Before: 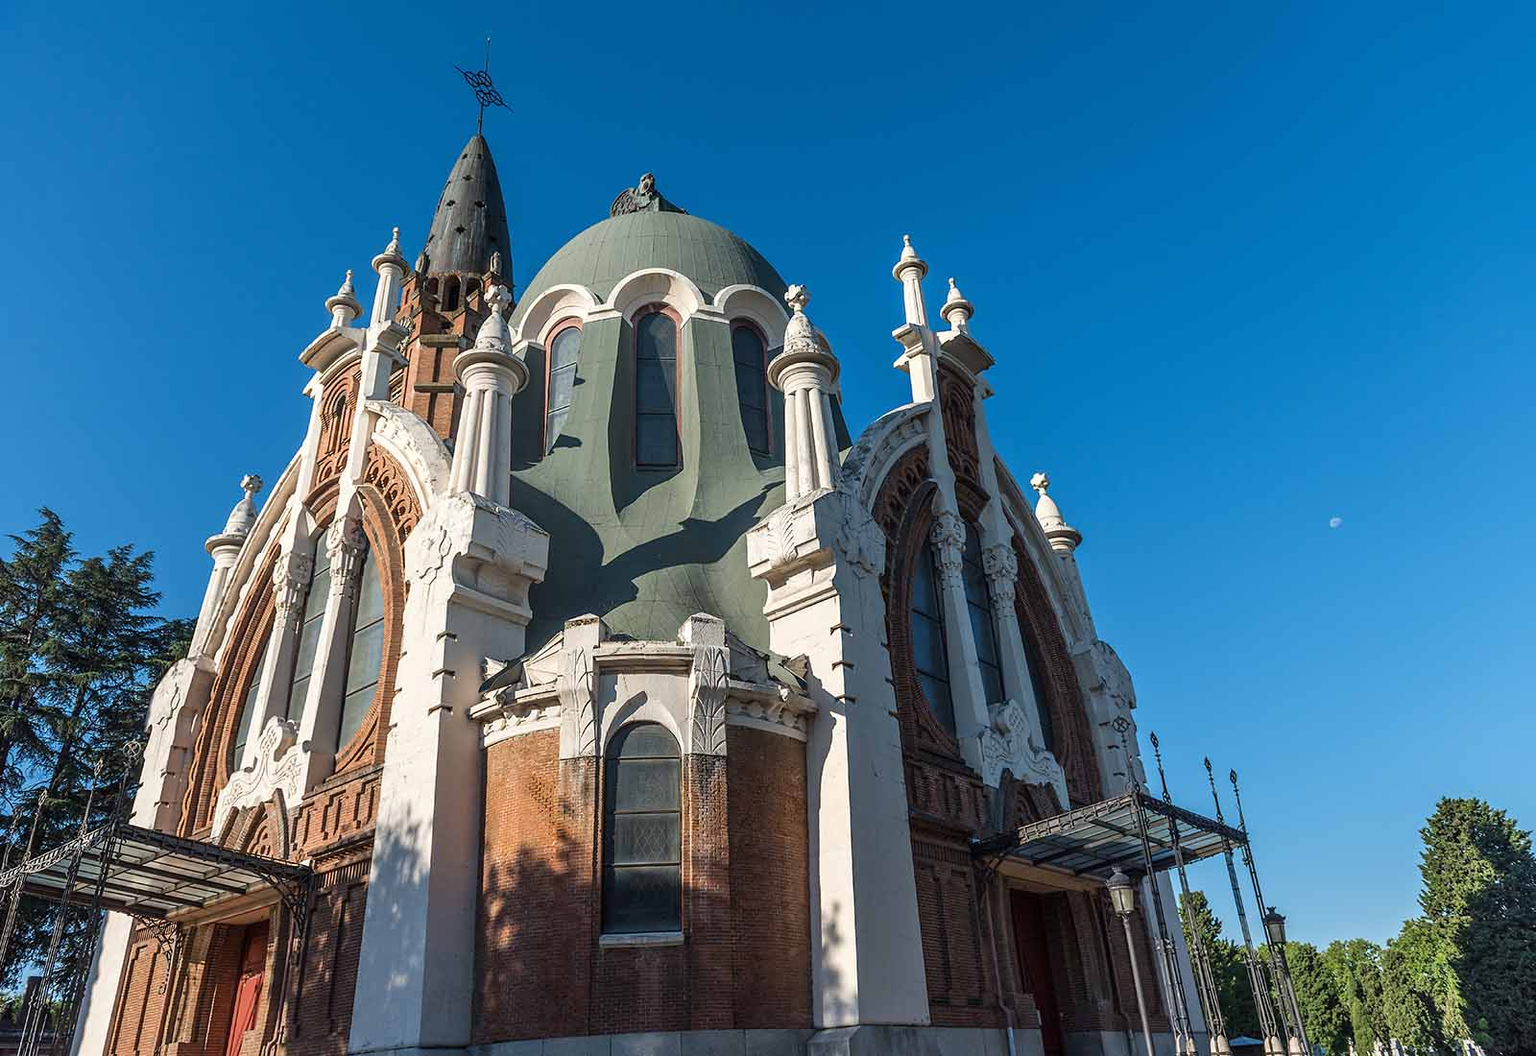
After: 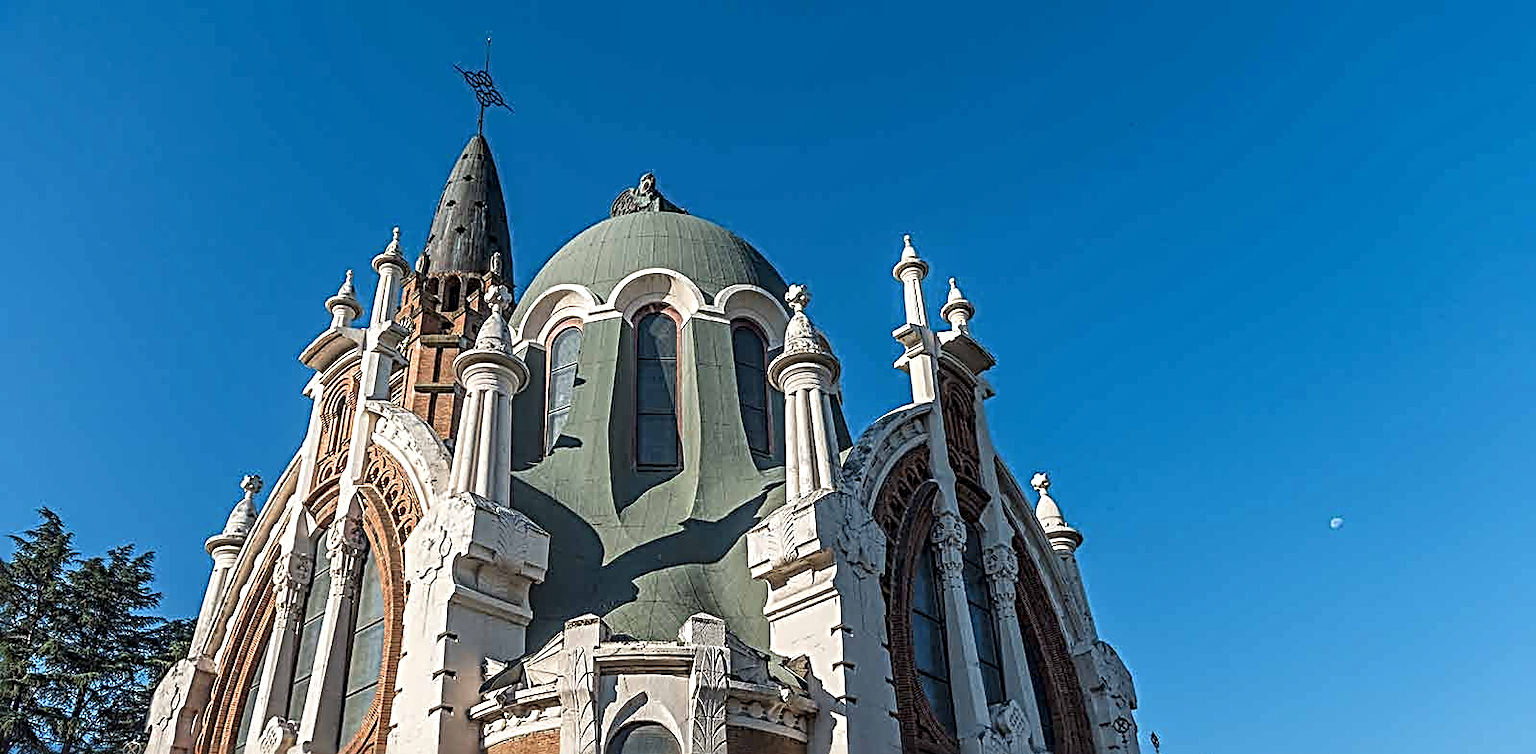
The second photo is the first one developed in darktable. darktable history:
crop: bottom 28.576%
sharpen: radius 3.69, amount 0.928
local contrast: on, module defaults
